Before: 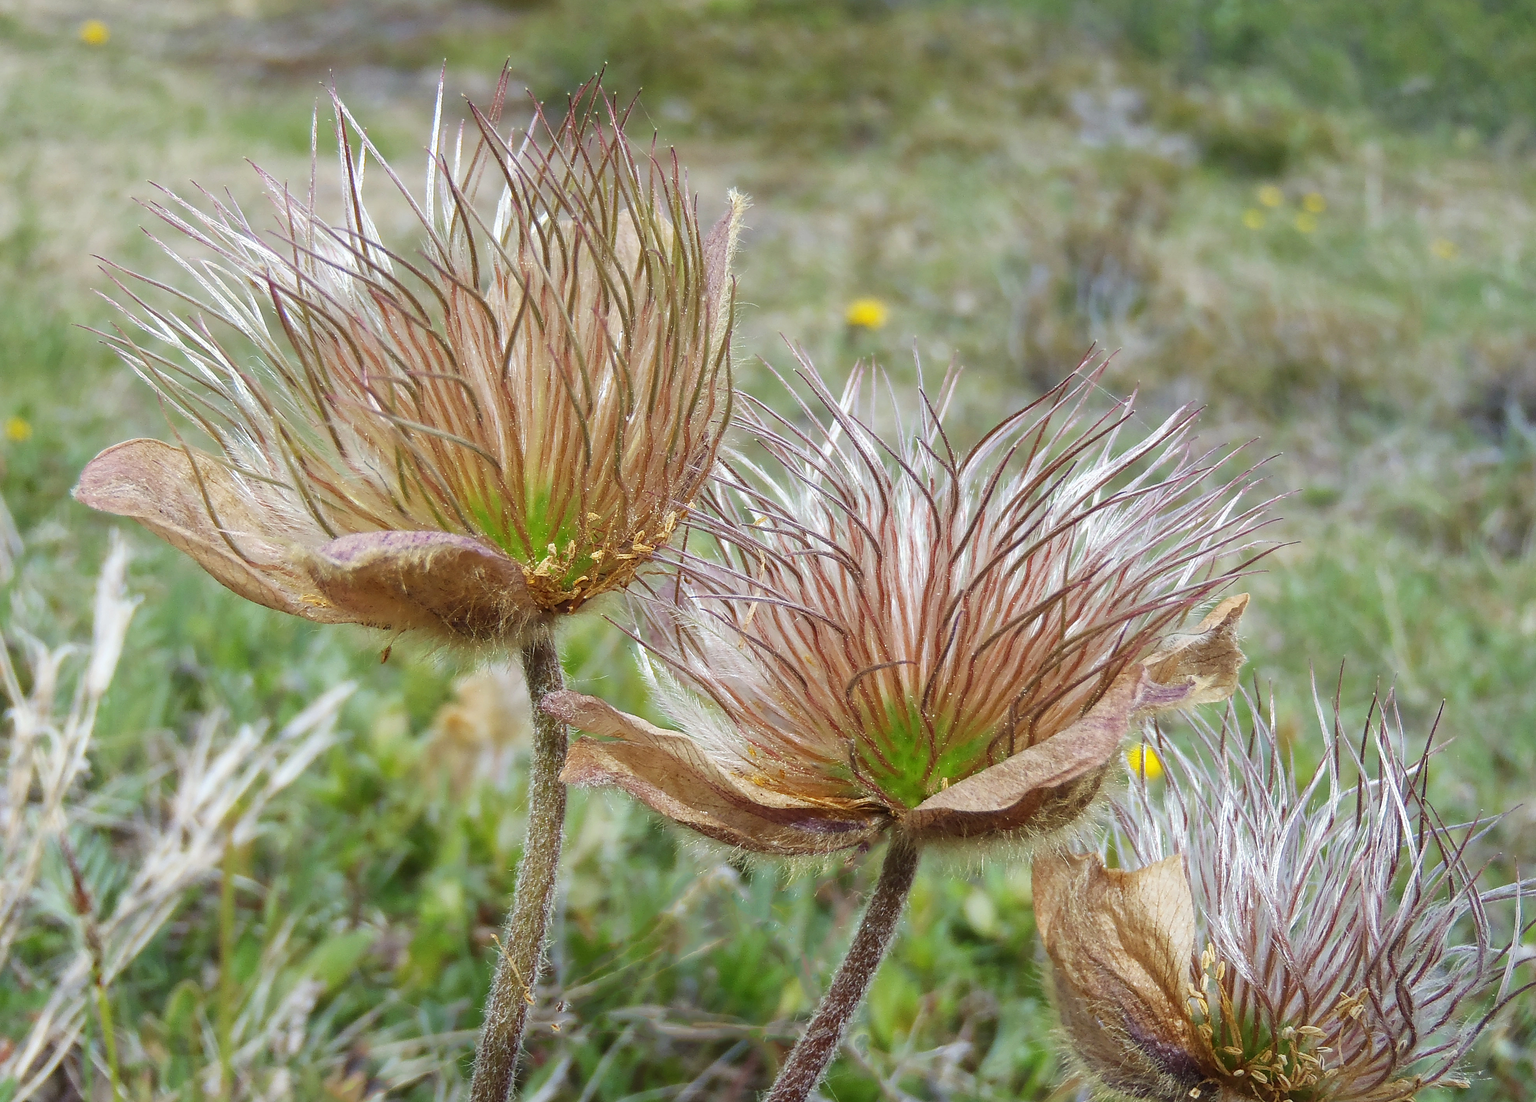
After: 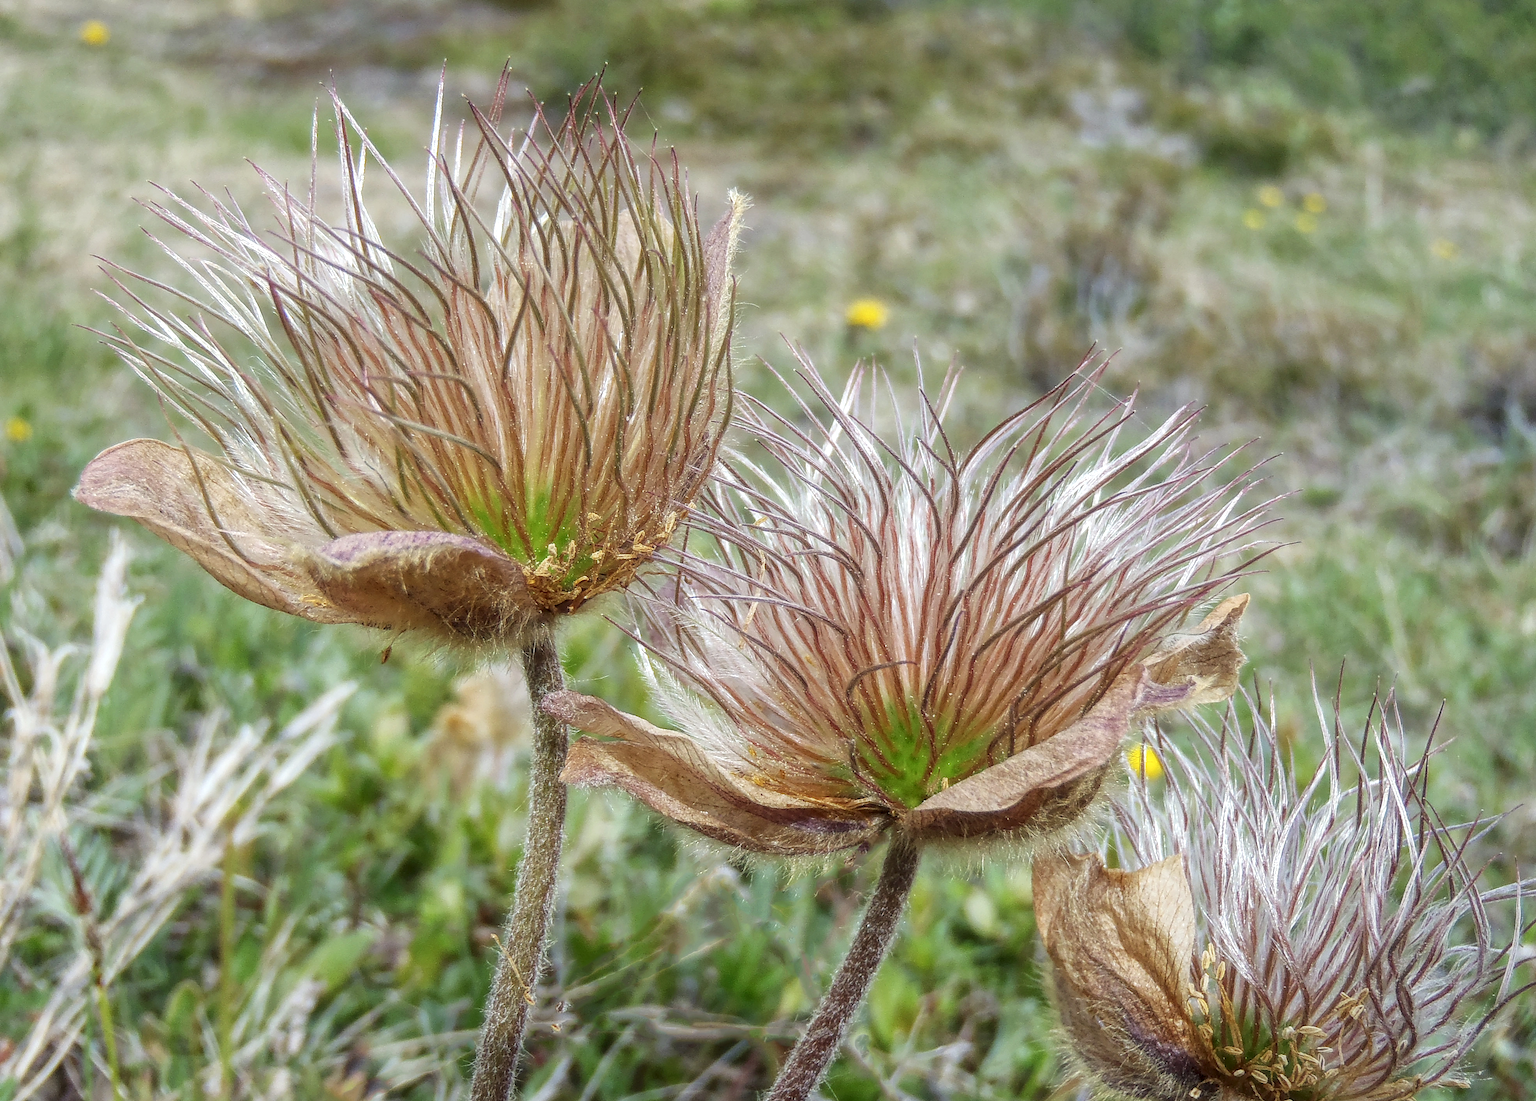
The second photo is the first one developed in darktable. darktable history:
haze removal: strength -0.091, compatibility mode true, adaptive false
local contrast: highlights 92%, shadows 84%, detail 160%, midtone range 0.2
